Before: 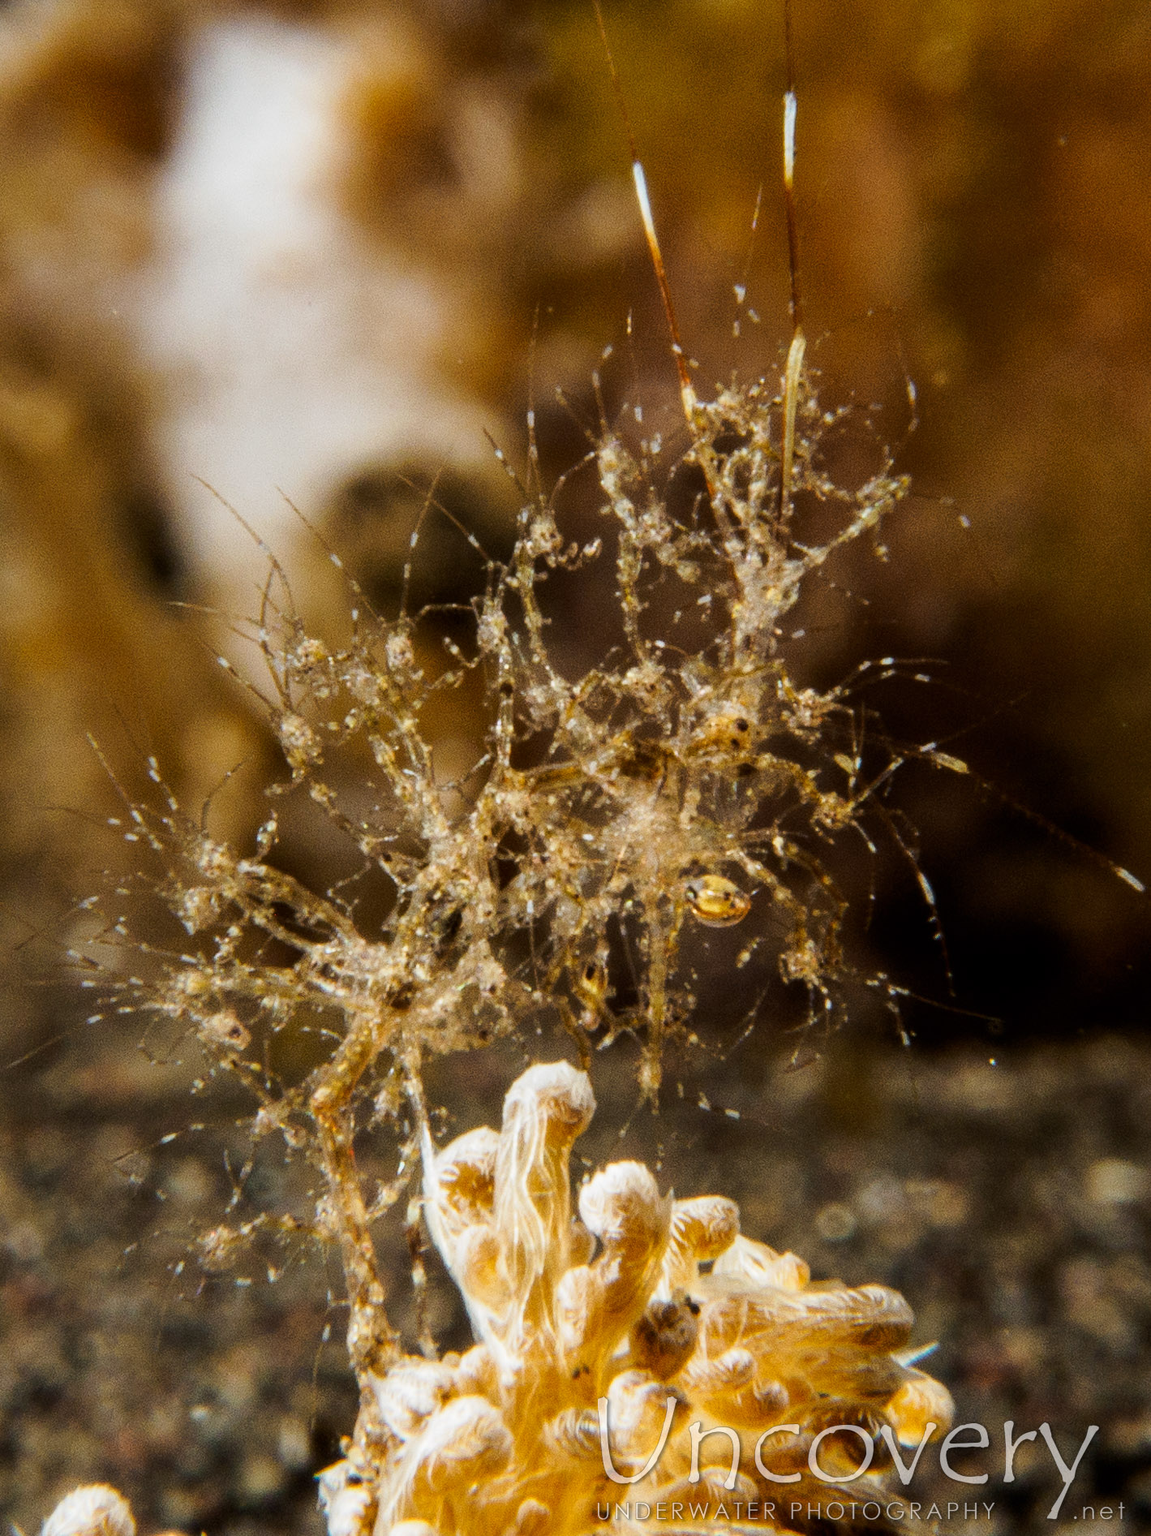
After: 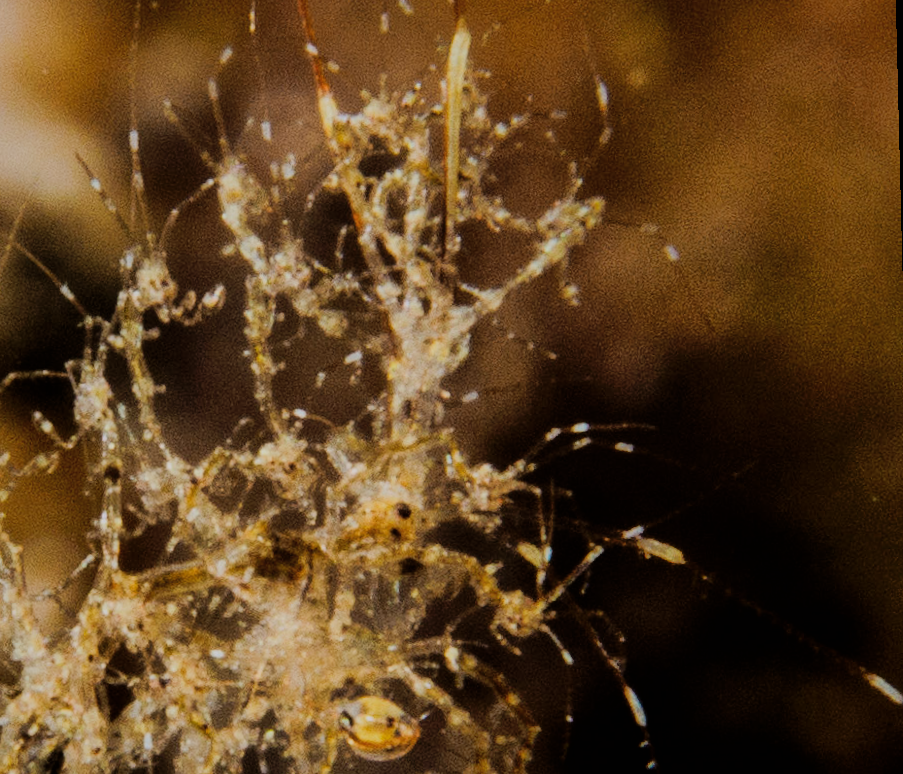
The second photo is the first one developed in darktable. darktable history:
filmic rgb: black relative exposure -7.65 EV, white relative exposure 4.56 EV, hardness 3.61
shadows and highlights: on, module defaults
rotate and perspective: rotation -1.42°, crop left 0.016, crop right 0.984, crop top 0.035, crop bottom 0.965
crop: left 36.005%, top 18.293%, right 0.31%, bottom 38.444%
tone equalizer: -8 EV -0.417 EV, -7 EV -0.389 EV, -6 EV -0.333 EV, -5 EV -0.222 EV, -3 EV 0.222 EV, -2 EV 0.333 EV, -1 EV 0.389 EV, +0 EV 0.417 EV, edges refinement/feathering 500, mask exposure compensation -1.57 EV, preserve details no
